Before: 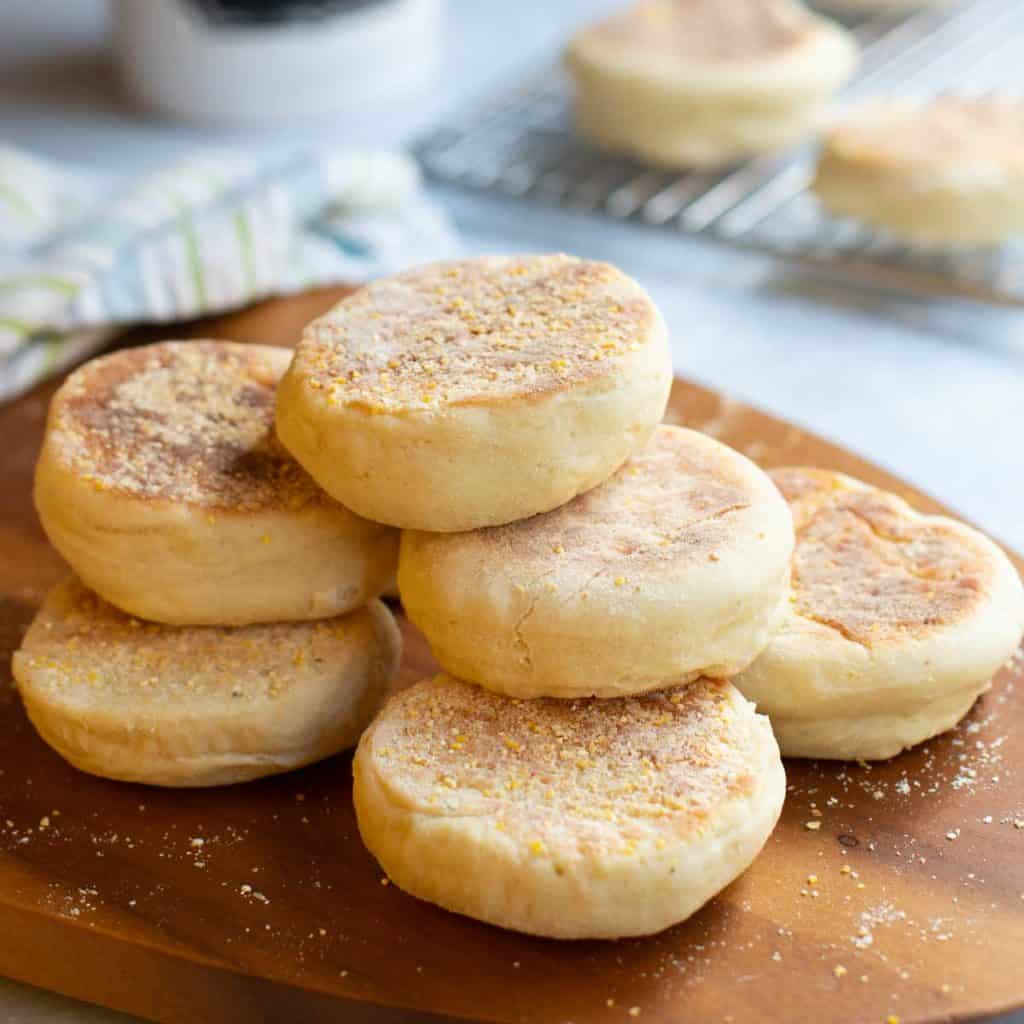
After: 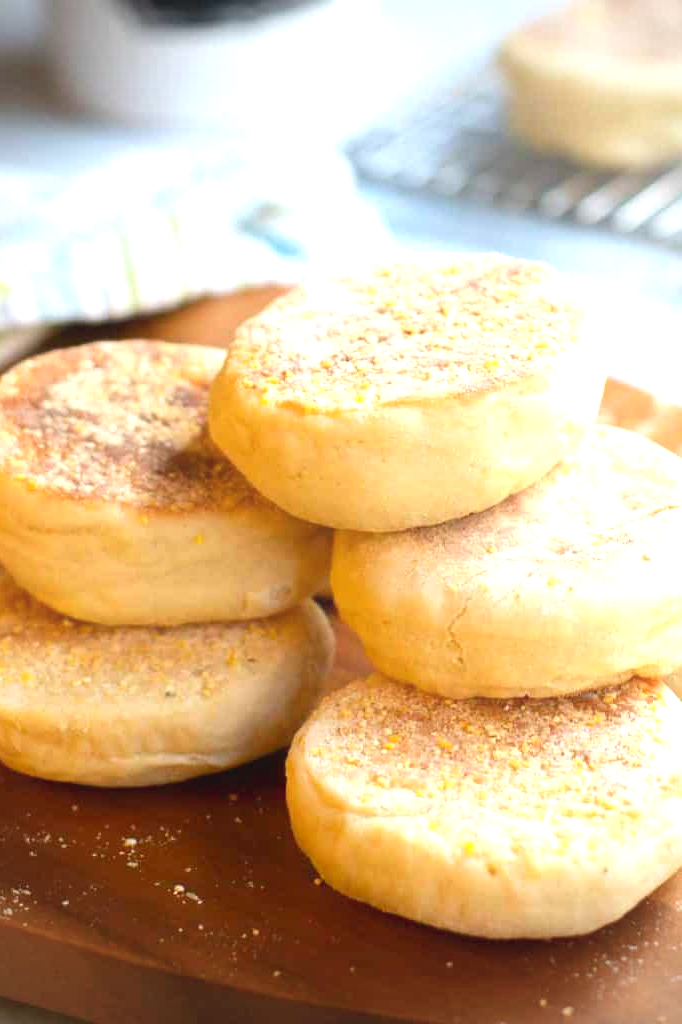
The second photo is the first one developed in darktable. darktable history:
exposure: black level correction 0, exposure 0.9 EV, compensate exposure bias true, compensate highlight preservation false
crop and rotate: left 6.617%, right 26.717%
contrast equalizer: y [[0.46, 0.454, 0.451, 0.451, 0.455, 0.46], [0.5 ×6], [0.5 ×6], [0 ×6], [0 ×6]]
vignetting: fall-off radius 63.6%
